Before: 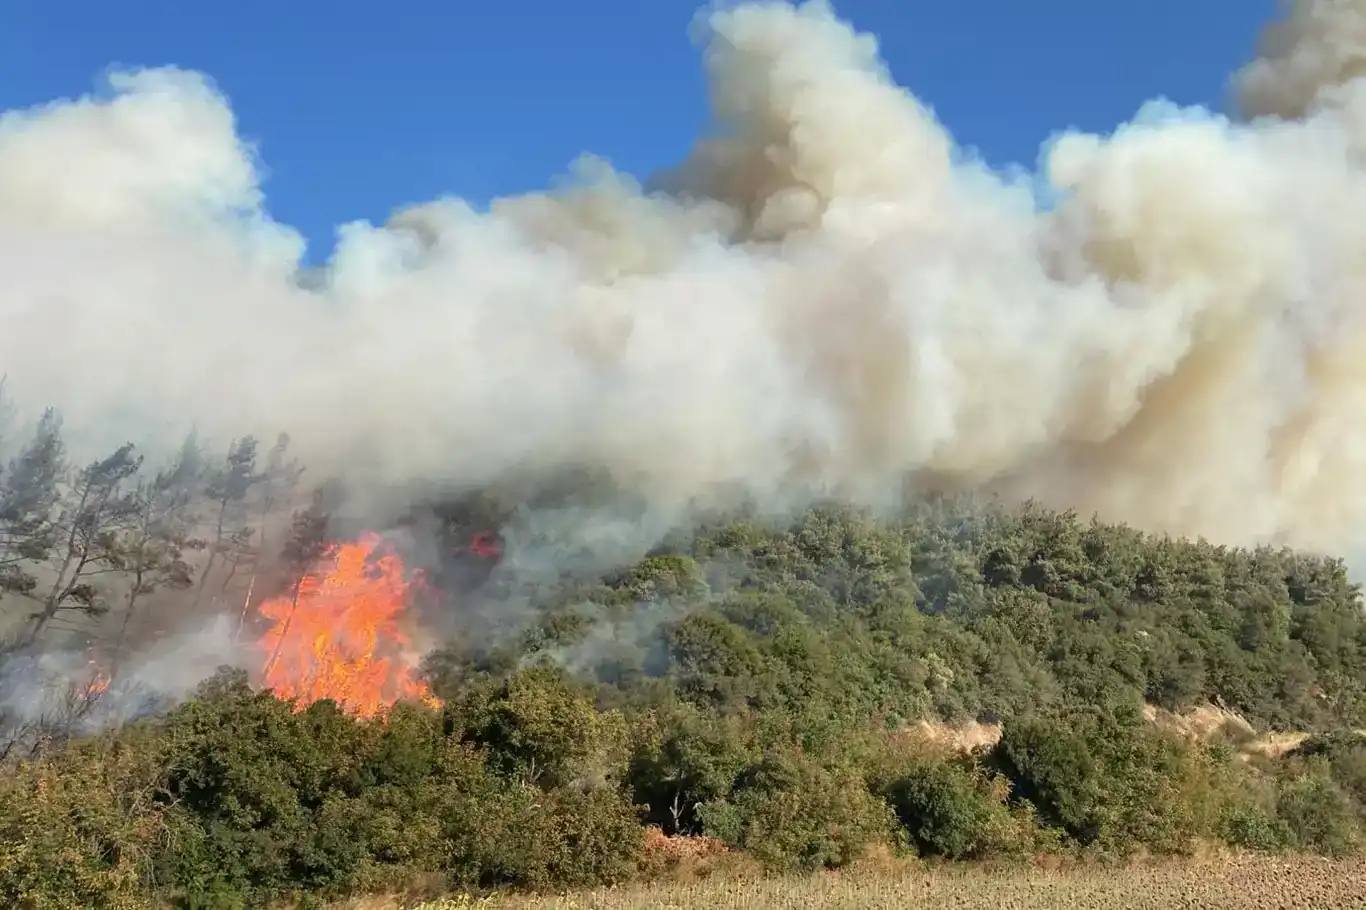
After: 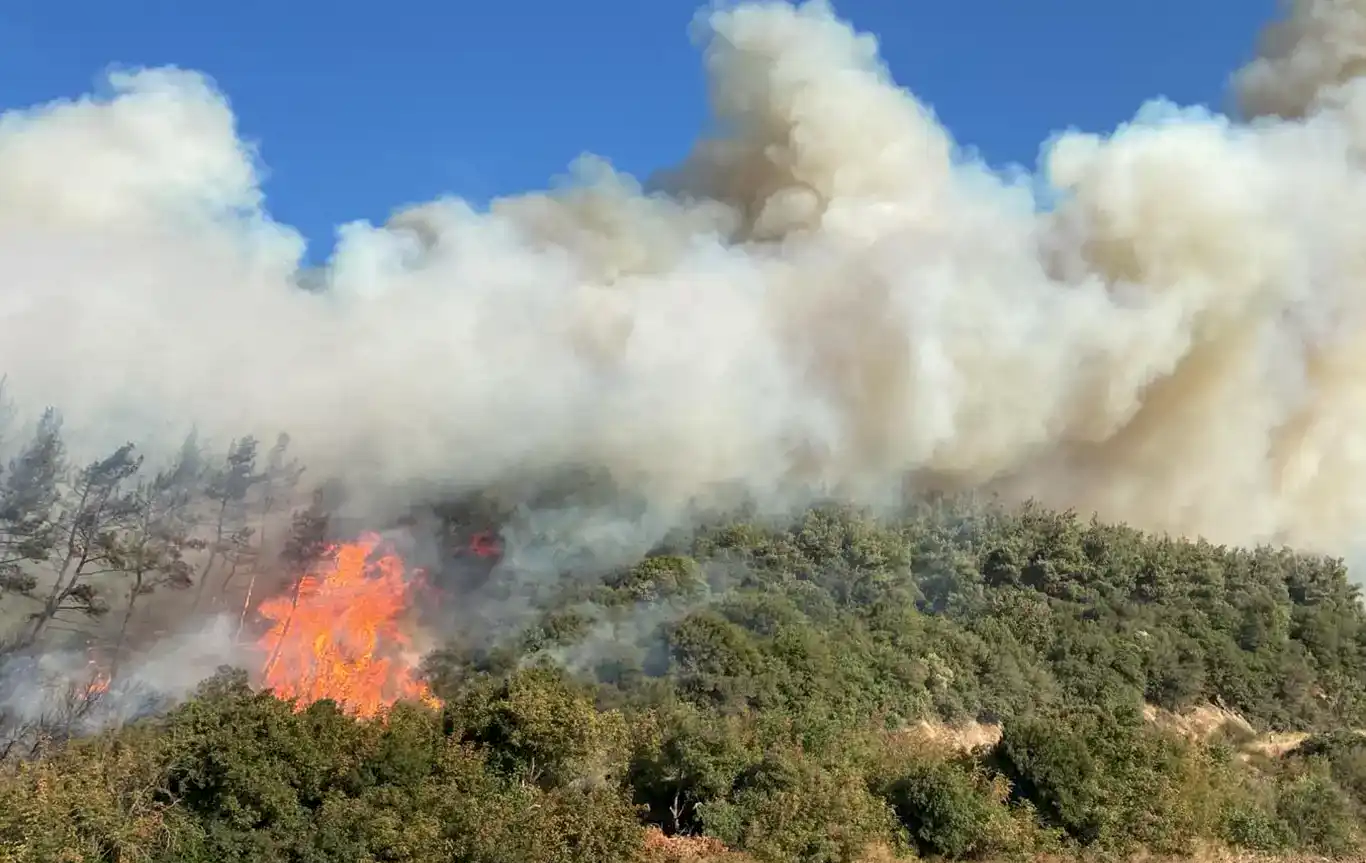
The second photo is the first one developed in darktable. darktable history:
local contrast: highlights 100%, shadows 100%, detail 120%, midtone range 0.2
crop and rotate: top 0%, bottom 5.097%
